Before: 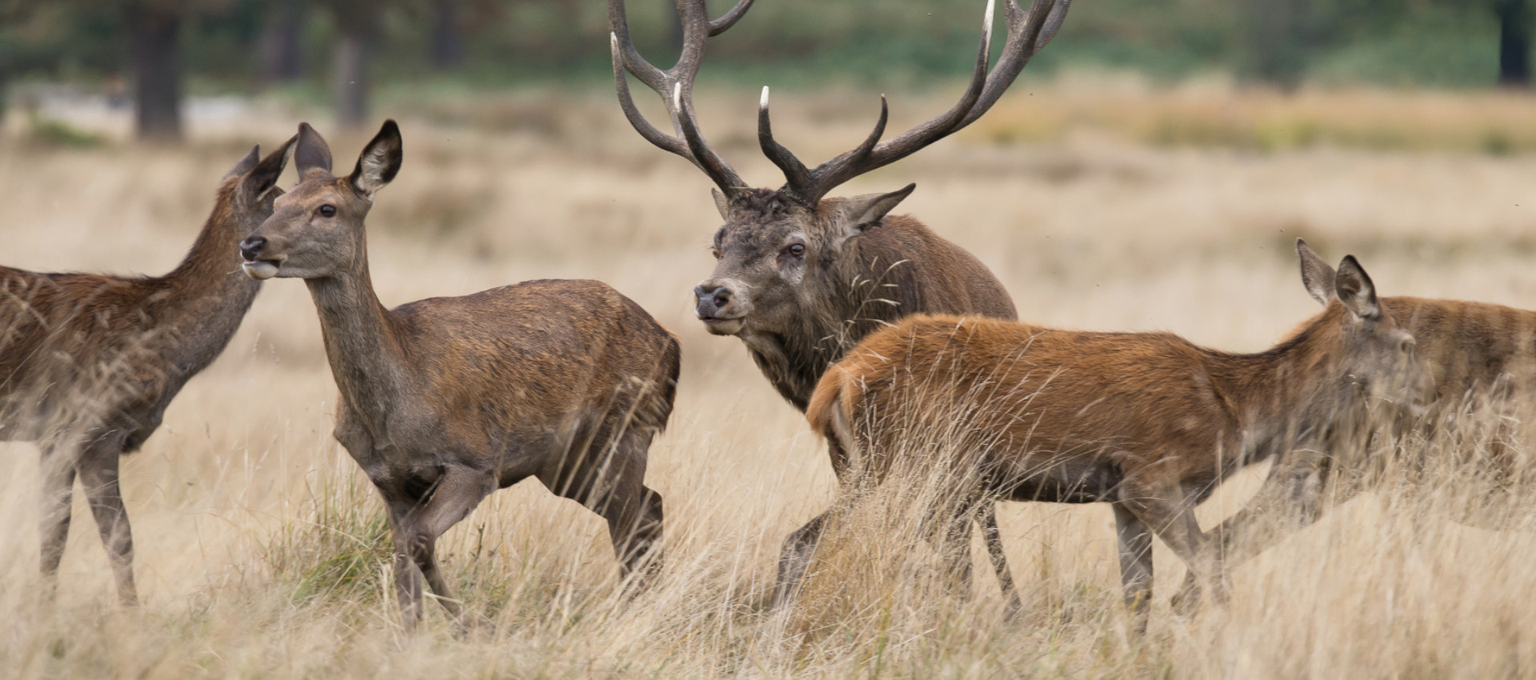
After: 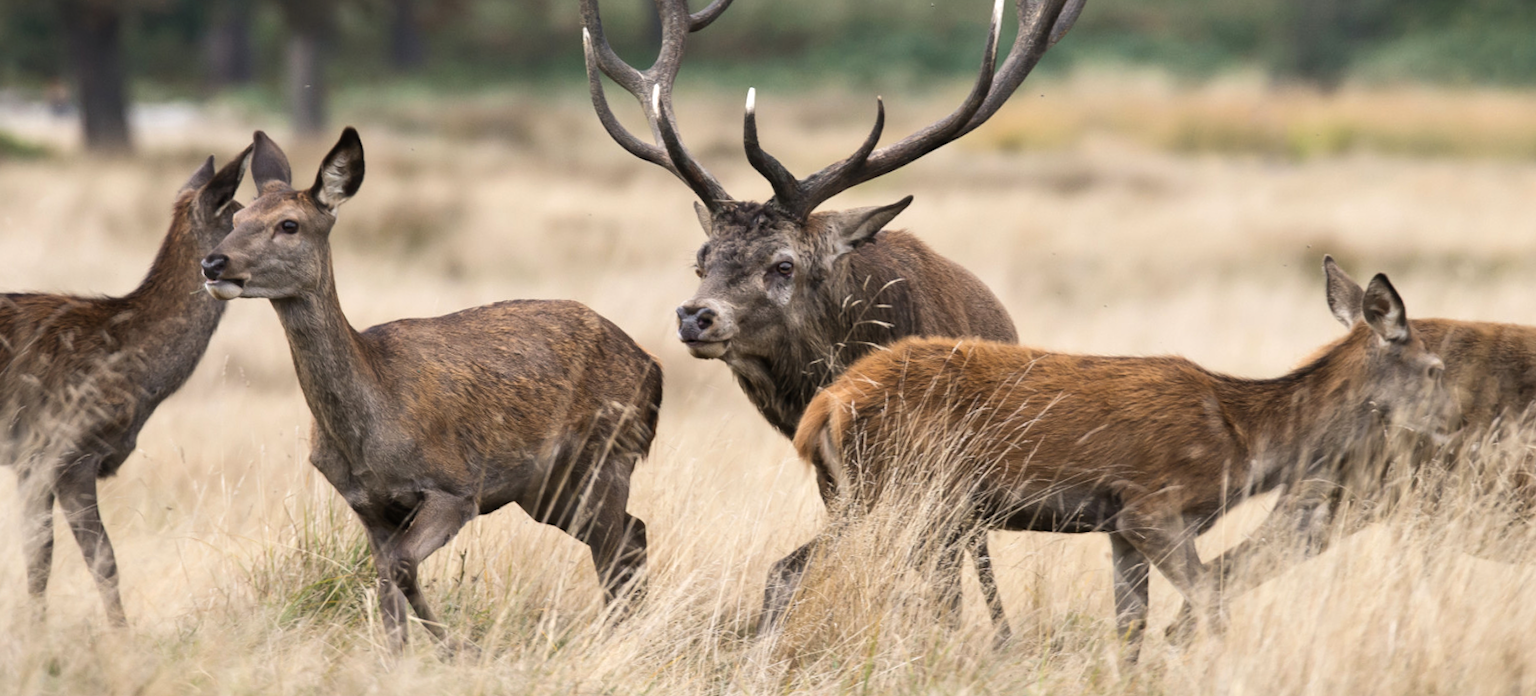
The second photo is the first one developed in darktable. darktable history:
rotate and perspective: rotation 0.074°, lens shift (vertical) 0.096, lens shift (horizontal) -0.041, crop left 0.043, crop right 0.952, crop top 0.024, crop bottom 0.979
tone equalizer: -8 EV -0.417 EV, -7 EV -0.389 EV, -6 EV -0.333 EV, -5 EV -0.222 EV, -3 EV 0.222 EV, -2 EV 0.333 EV, -1 EV 0.389 EV, +0 EV 0.417 EV, edges refinement/feathering 500, mask exposure compensation -1.57 EV, preserve details no
